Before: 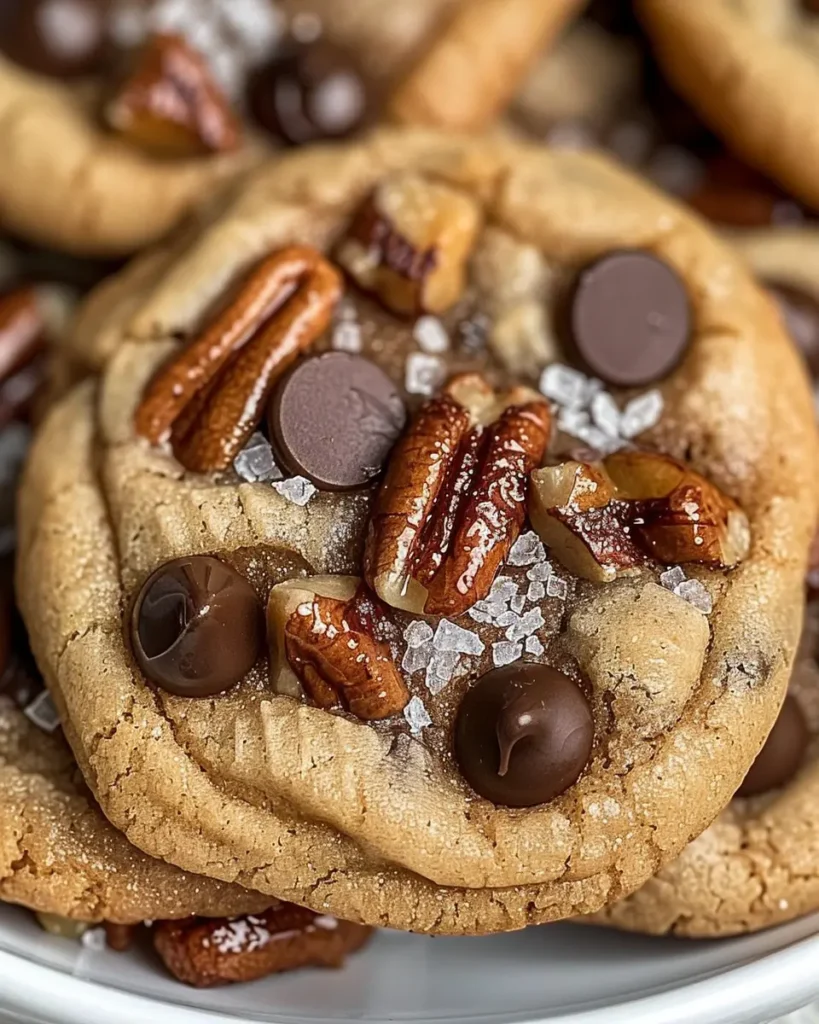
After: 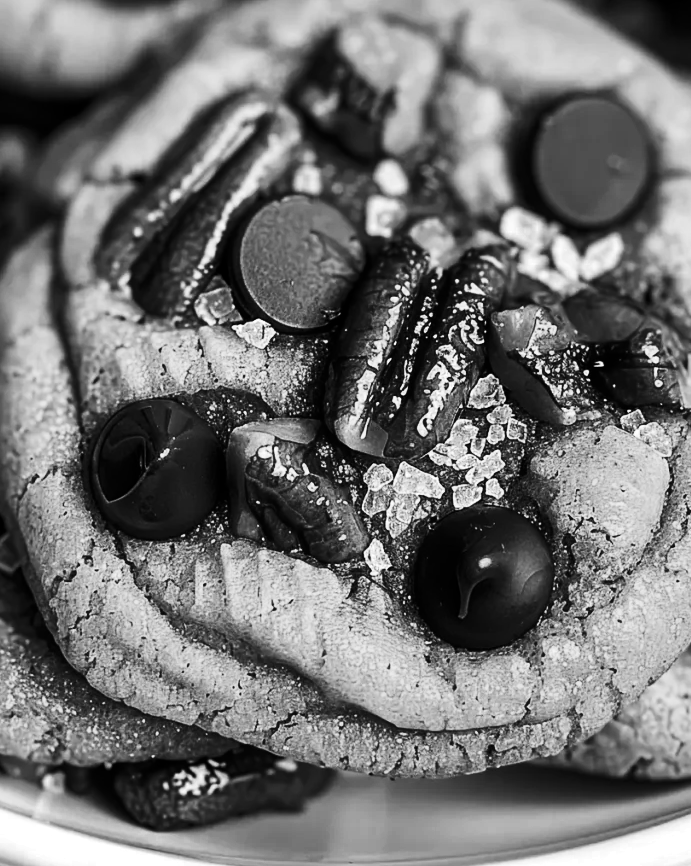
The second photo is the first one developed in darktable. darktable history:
crop and rotate: left 4.914%, top 15.347%, right 10.636%
color zones: curves: ch0 [(0, 0.613) (0.01, 0.613) (0.245, 0.448) (0.498, 0.529) (0.642, 0.665) (0.879, 0.777) (0.99, 0.613)]; ch1 [(0, 0) (0.143, 0) (0.286, 0) (0.429, 0) (0.571, 0) (0.714, 0) (0.857, 0)]
exposure: black level correction 0.002, compensate highlight preservation false
contrast brightness saturation: contrast 0.322, brightness -0.068, saturation 0.166
